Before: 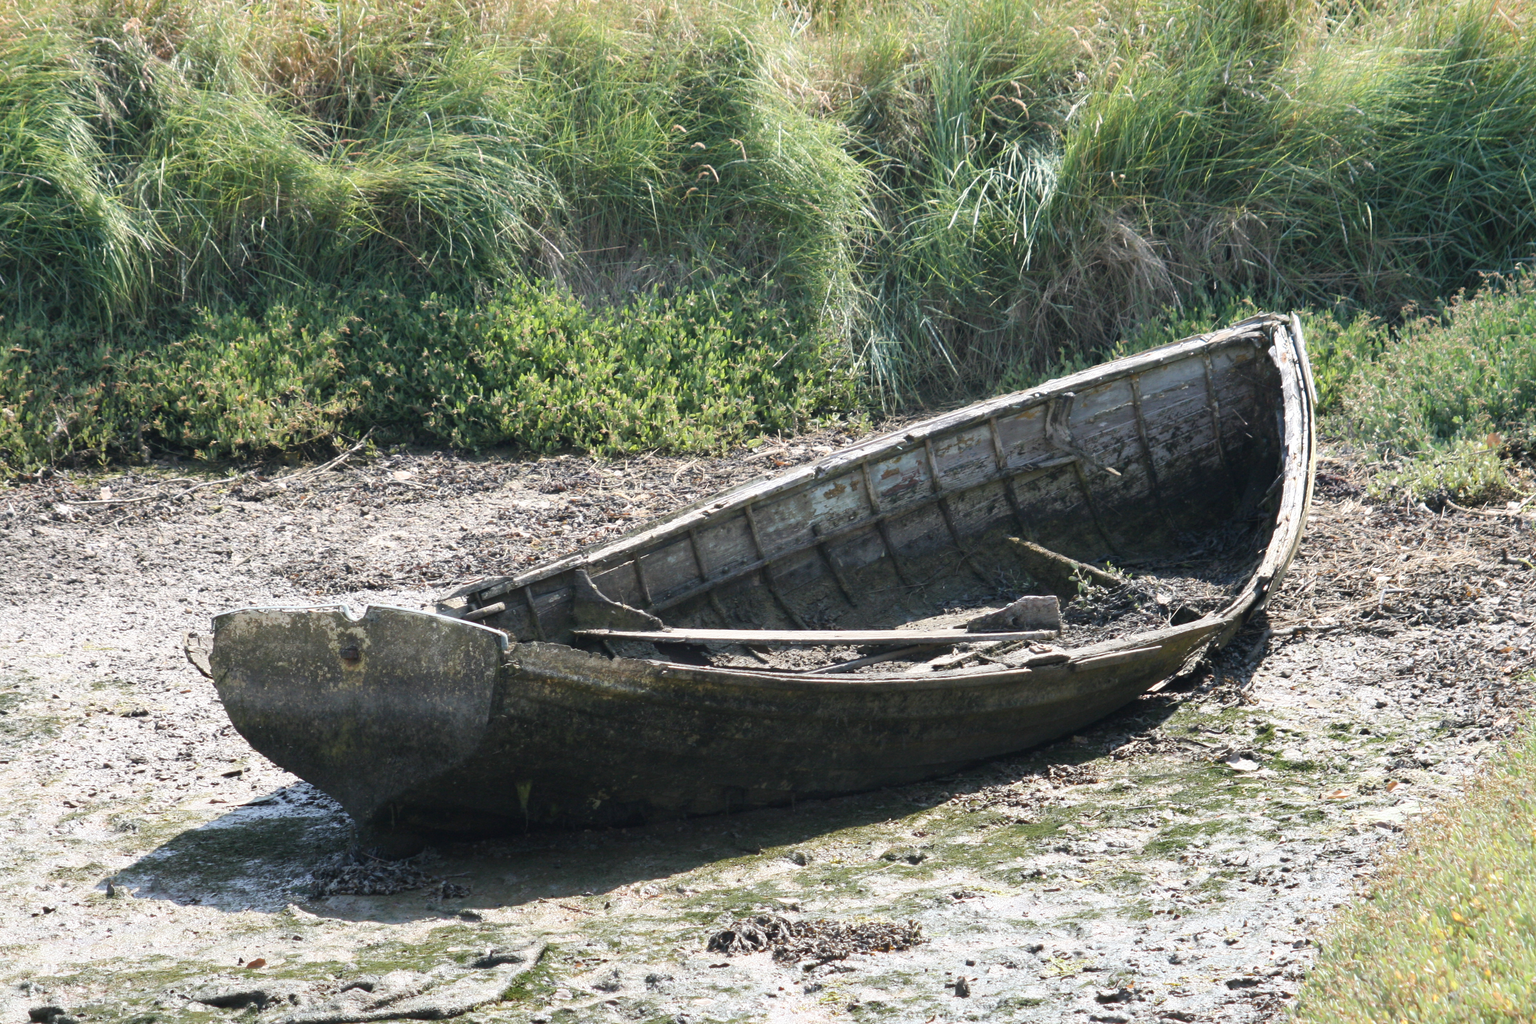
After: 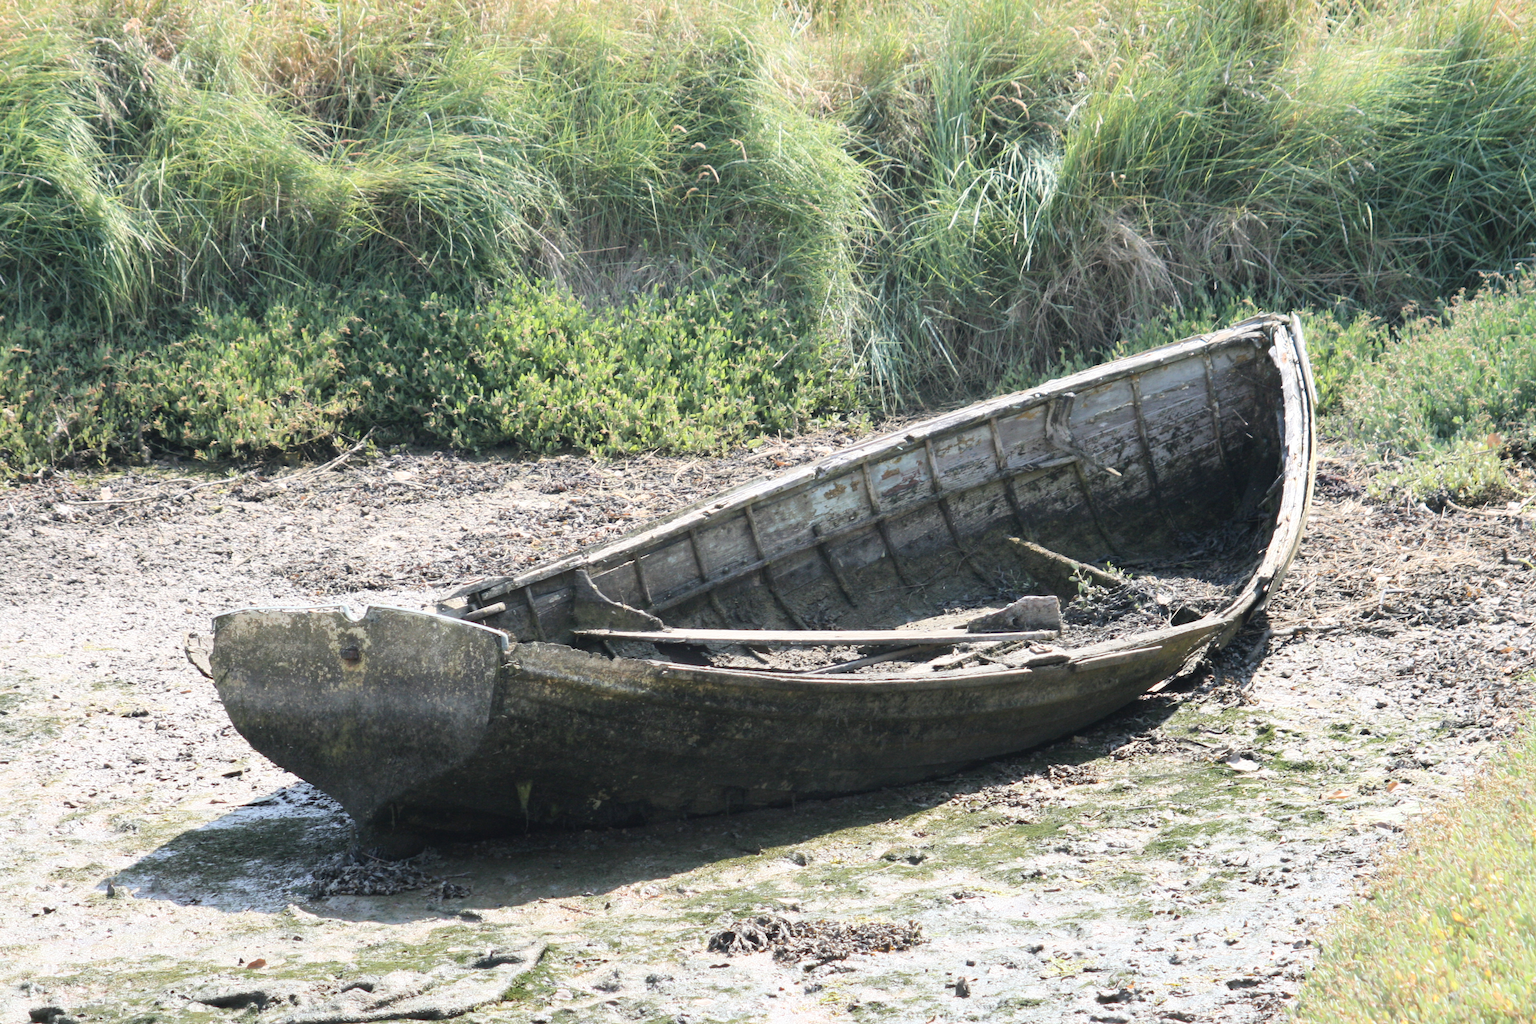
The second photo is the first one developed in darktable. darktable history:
tone curve: curves: ch0 [(0, 0) (0.003, 0.004) (0.011, 0.014) (0.025, 0.032) (0.044, 0.057) (0.069, 0.089) (0.1, 0.128) (0.136, 0.174) (0.177, 0.227) (0.224, 0.287) (0.277, 0.354) (0.335, 0.427) (0.399, 0.507) (0.468, 0.582) (0.543, 0.653) (0.623, 0.726) (0.709, 0.799) (0.801, 0.876) (0.898, 0.937) (1, 1)], color space Lab, independent channels, preserve colors none
